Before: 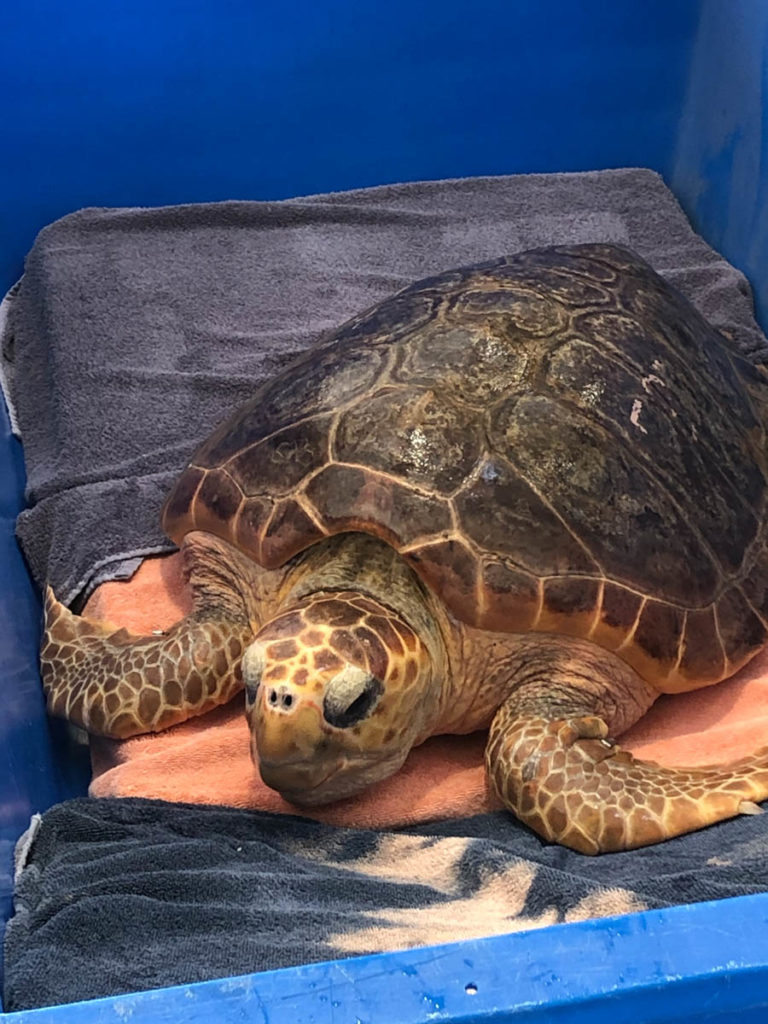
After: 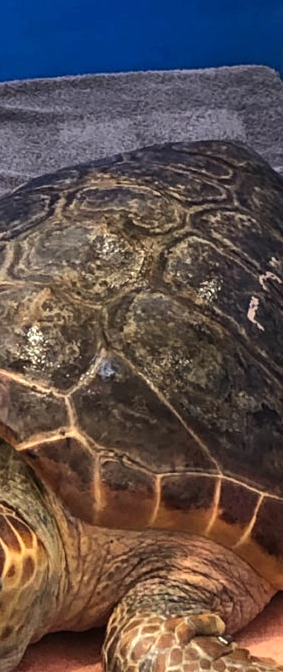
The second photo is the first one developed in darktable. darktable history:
tone equalizer: -8 EV -0.417 EV, -7 EV -0.389 EV, -6 EV -0.333 EV, -5 EV -0.222 EV, -3 EV 0.222 EV, -2 EV 0.333 EV, -1 EV 0.389 EV, +0 EV 0.417 EV, edges refinement/feathering 500, mask exposure compensation -1.57 EV, preserve details no
crop and rotate: left 49.936%, top 10.094%, right 13.136%, bottom 24.256%
